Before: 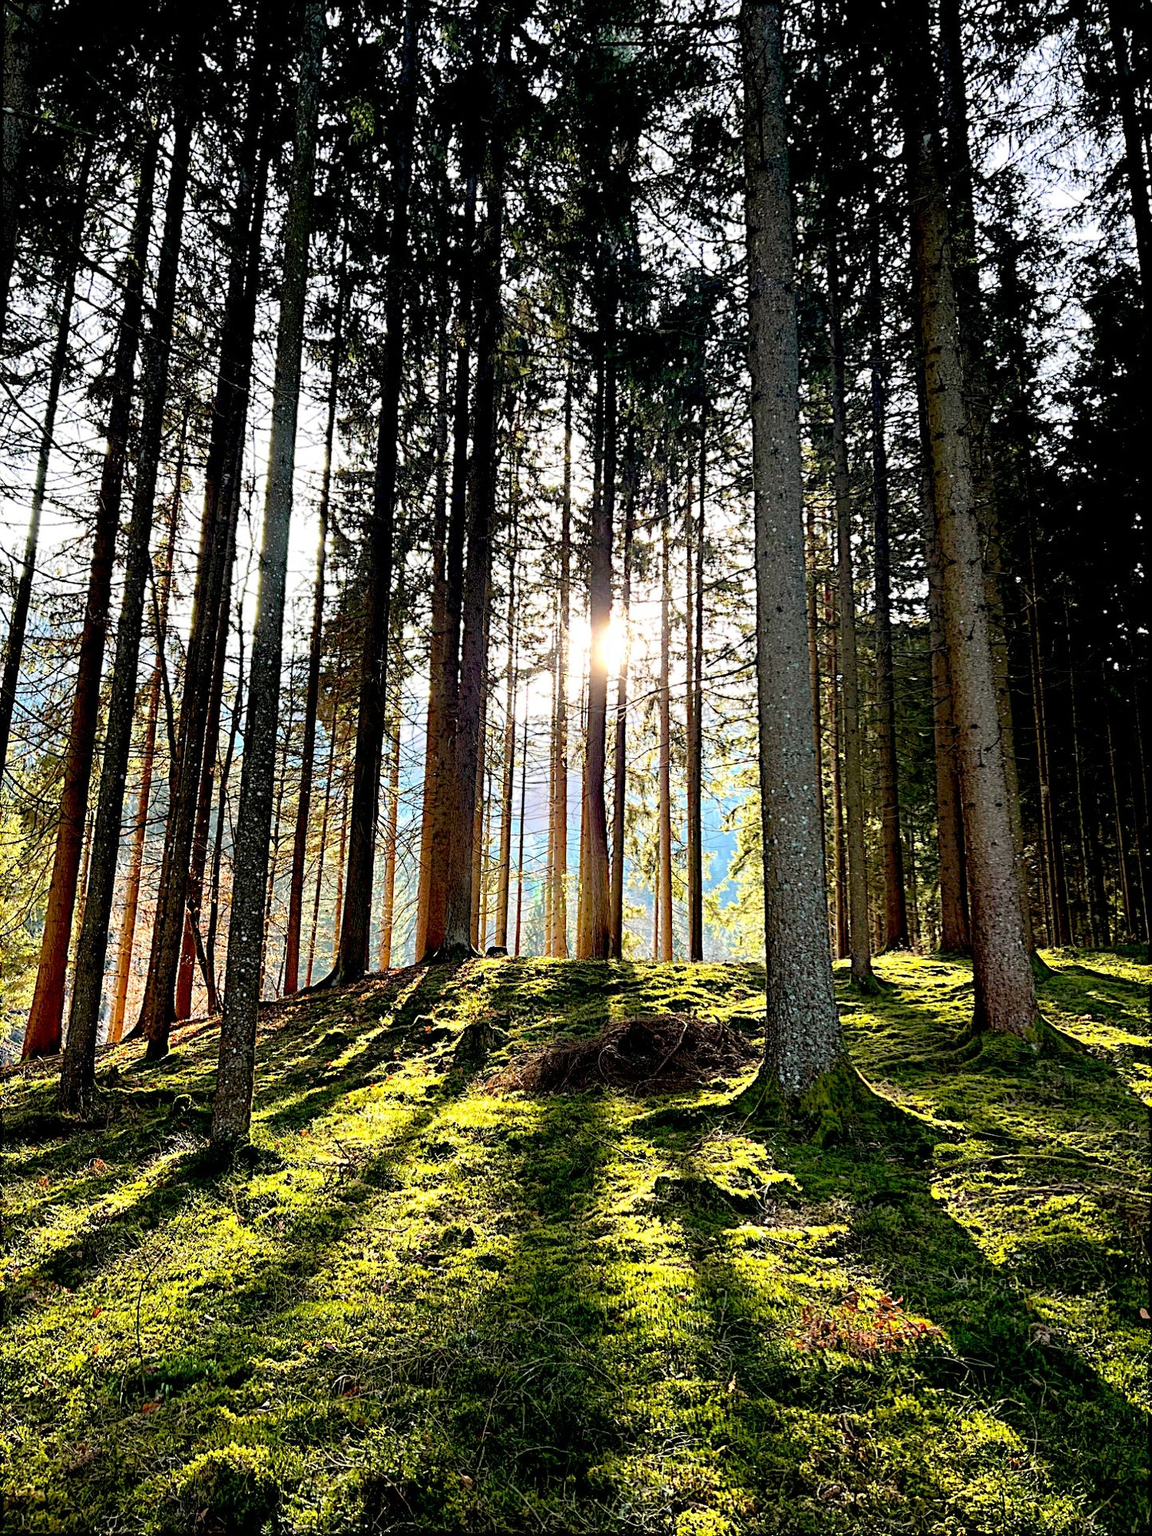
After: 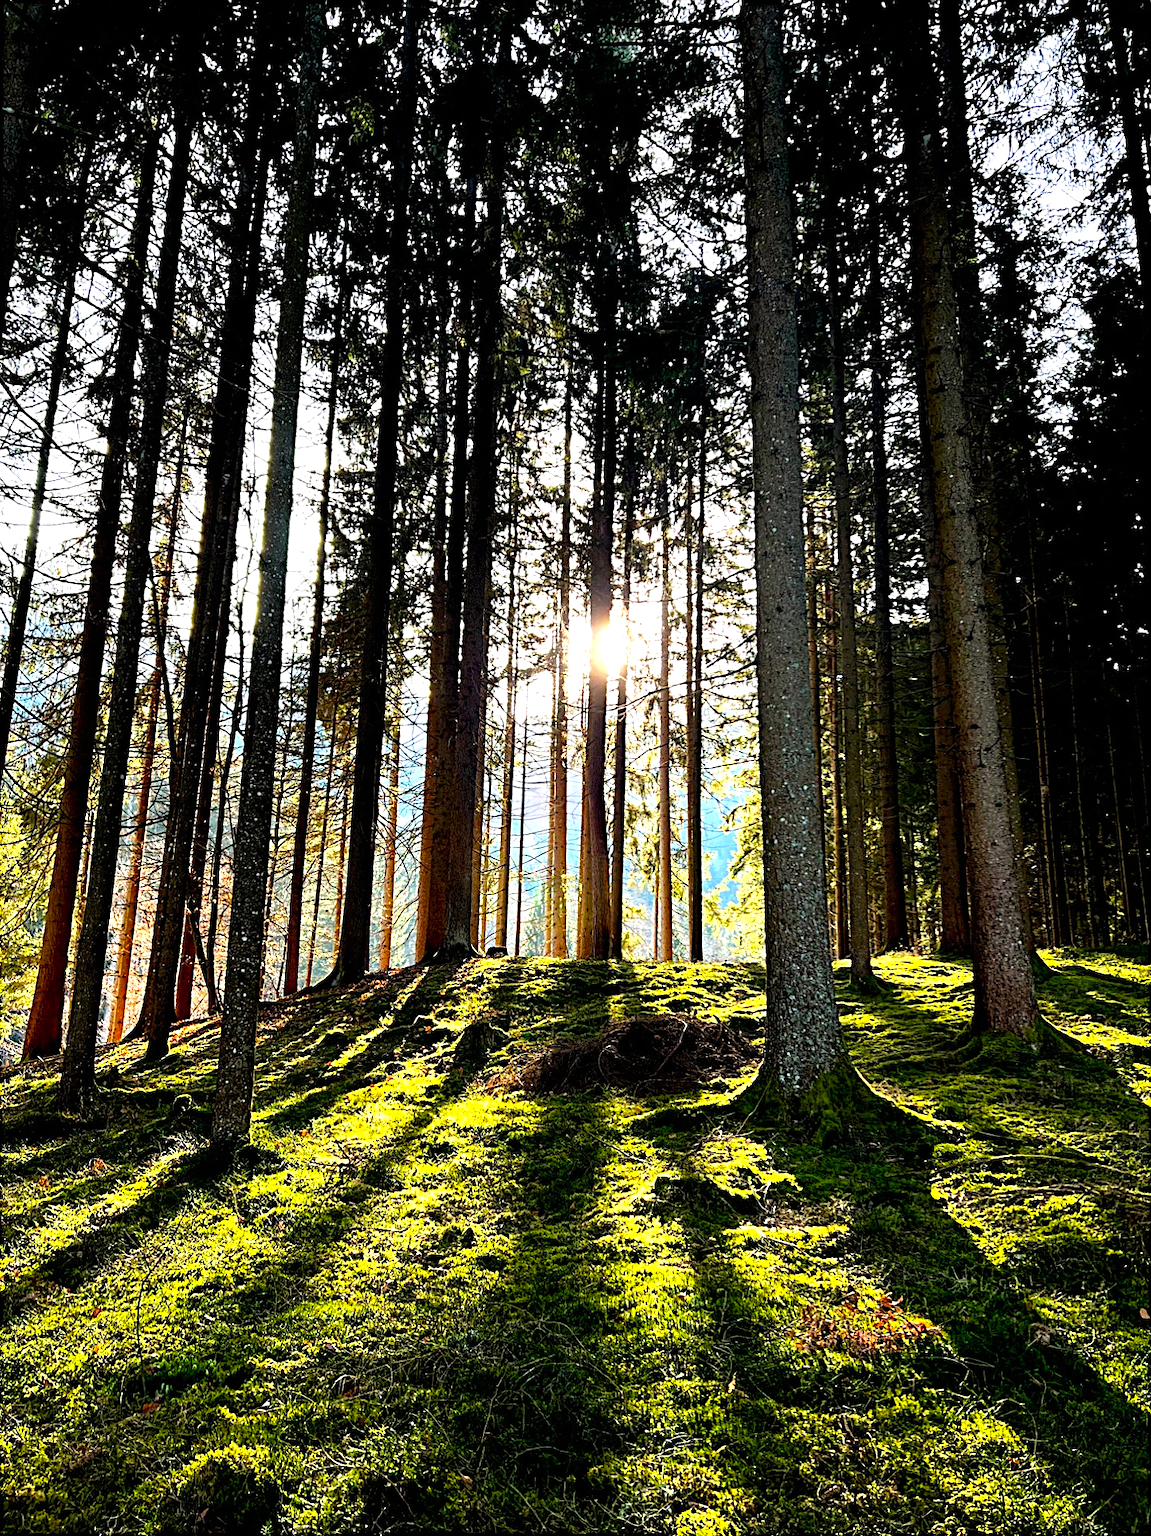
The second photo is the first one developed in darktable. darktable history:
tone curve: curves: ch0 [(0, 0) (0.153, 0.056) (1, 1)], preserve colors none
exposure: black level correction 0, exposure 0.399 EV, compensate highlight preservation false
